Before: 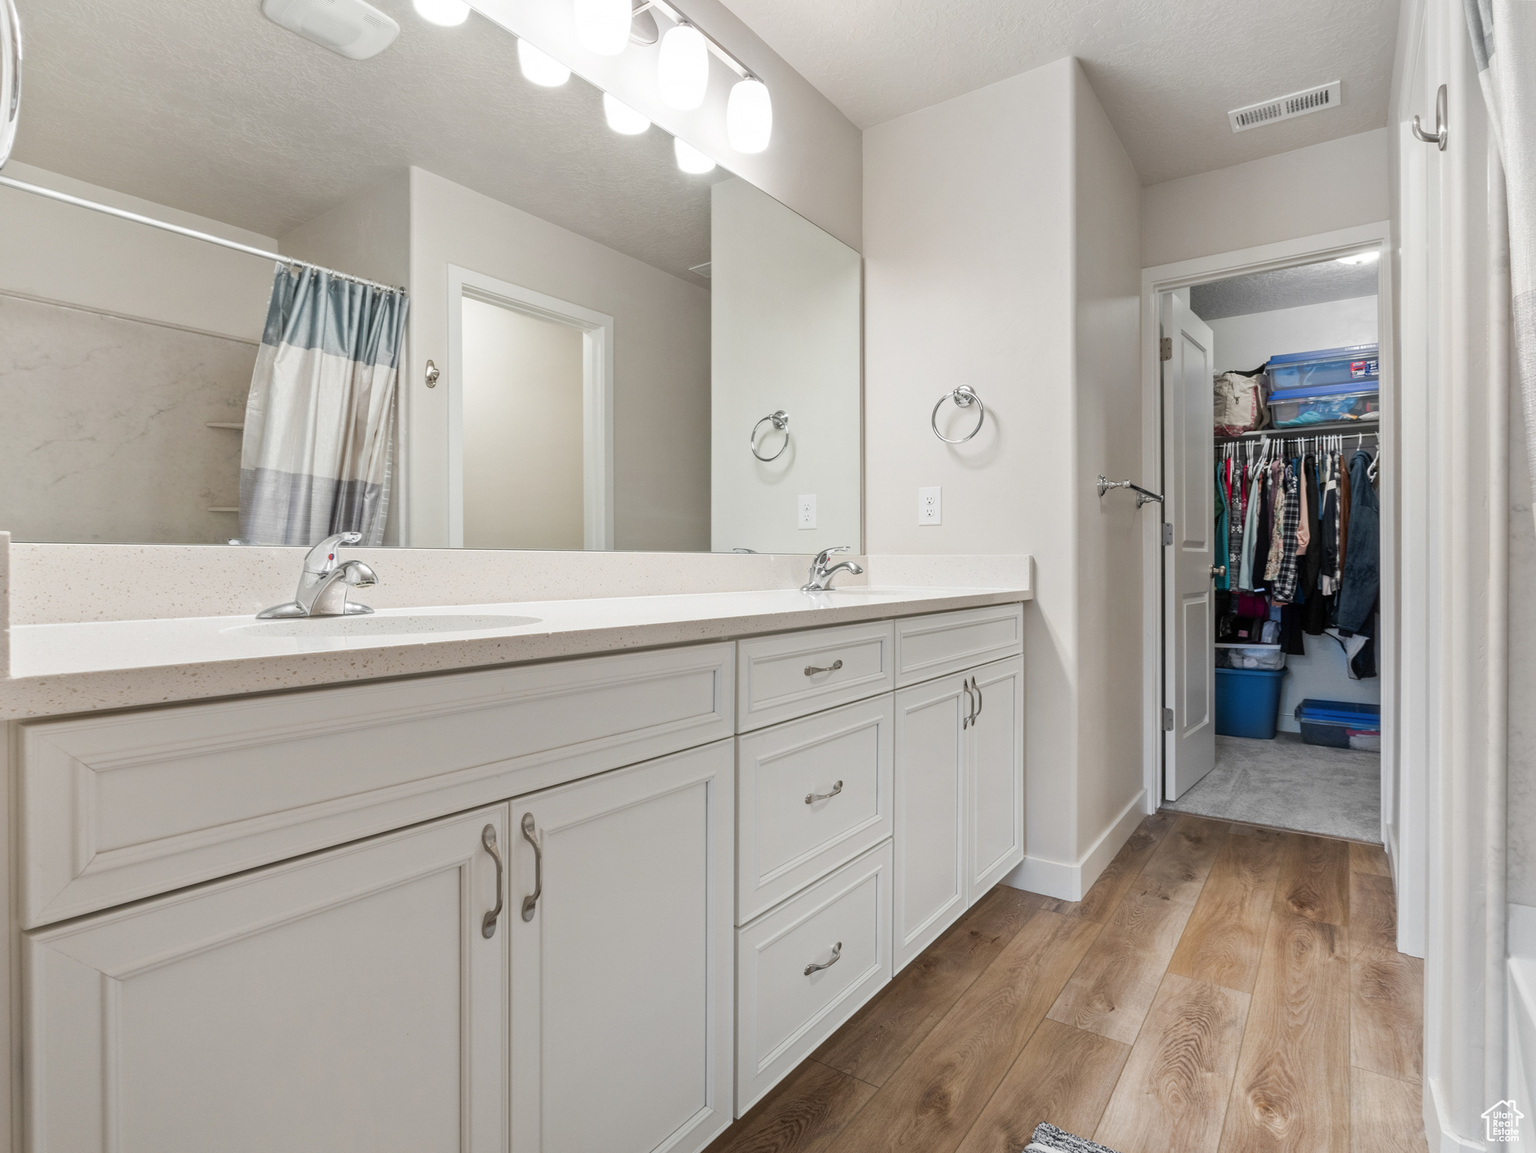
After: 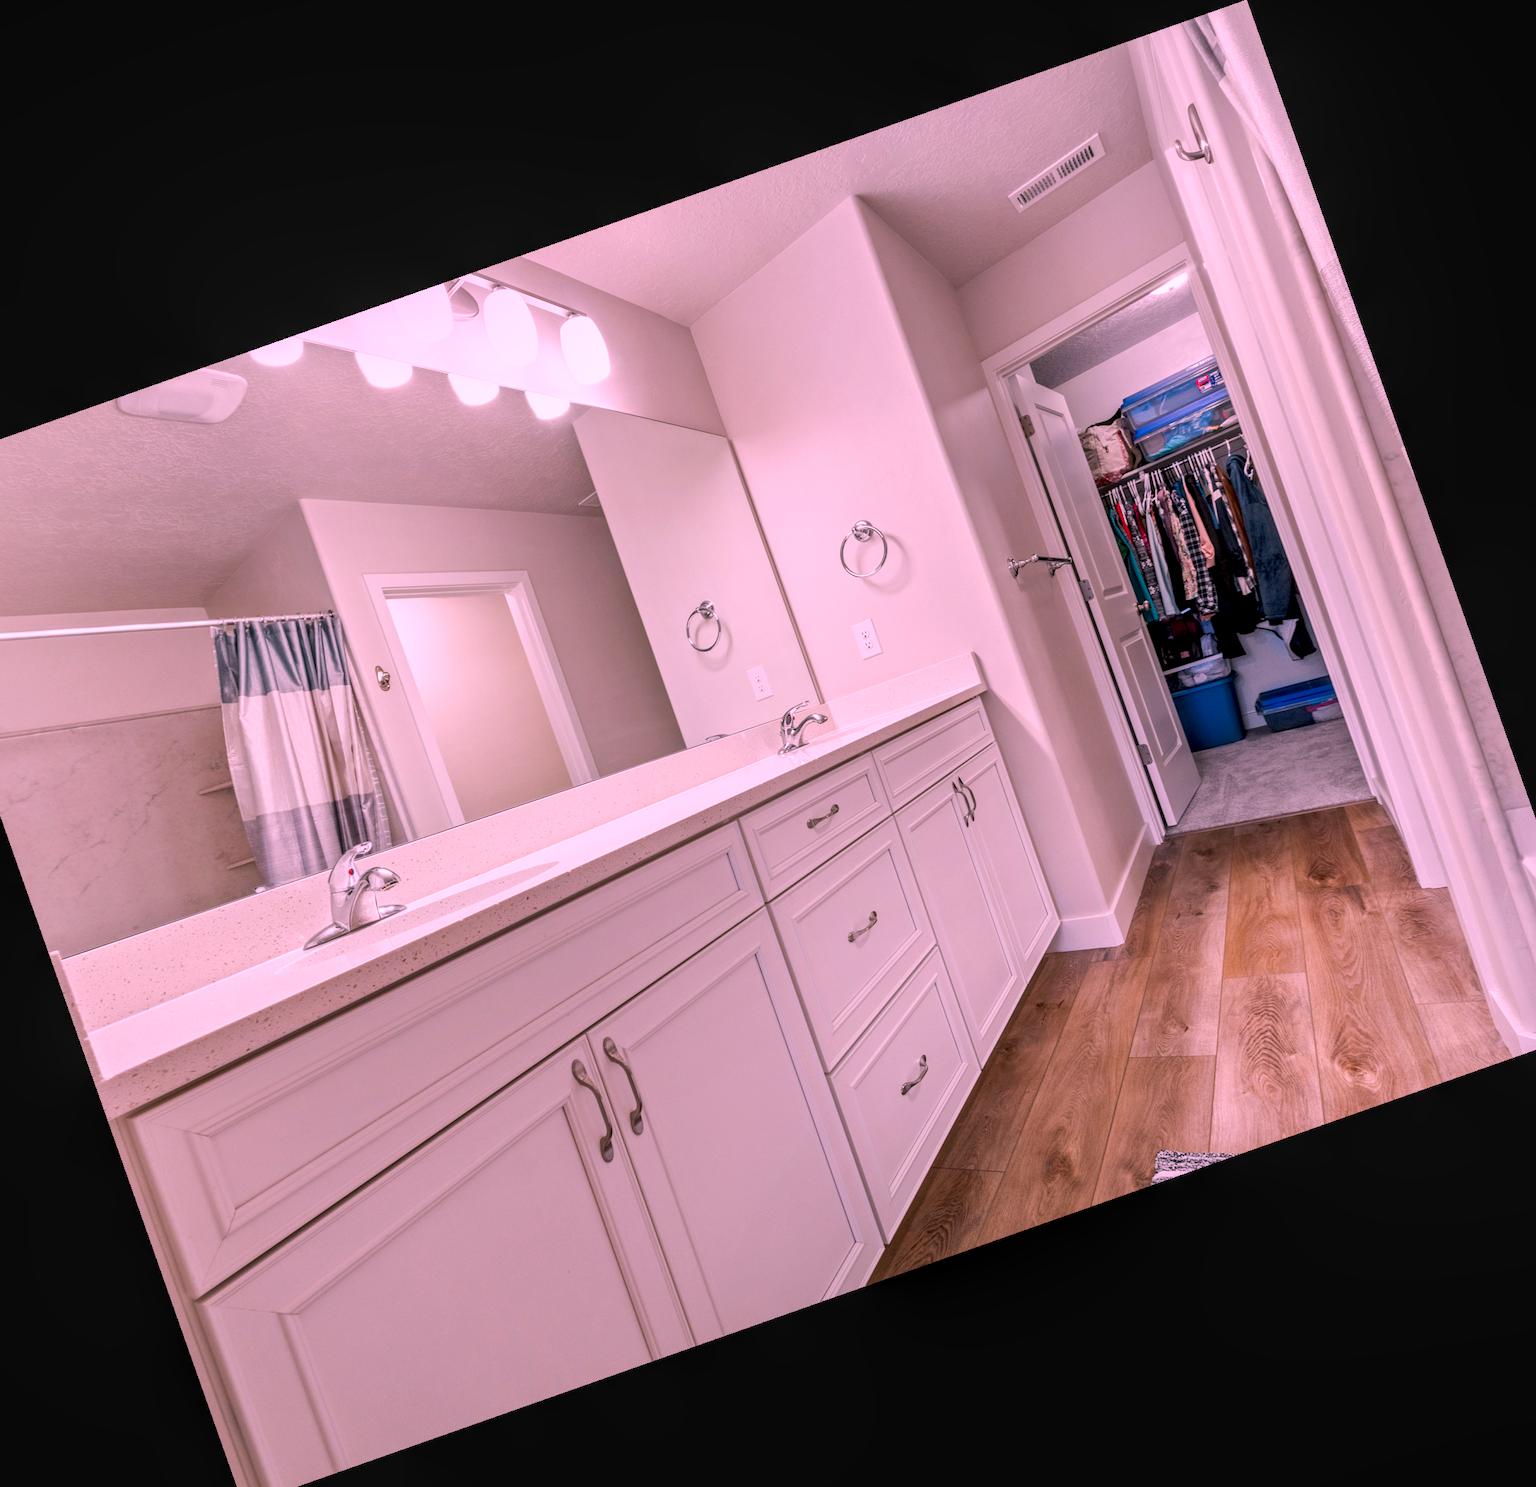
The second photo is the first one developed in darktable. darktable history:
color balance rgb: shadows lift › chroma 2%, shadows lift › hue 217.2°, power › chroma 0.25%, power › hue 60°, highlights gain › chroma 1.5%, highlights gain › hue 309.6°, global offset › luminance -0.5%, perceptual saturation grading › global saturation 15%, global vibrance 20%
local contrast: on, module defaults
white balance: red 1.188, blue 1.11
exposure: exposure -0.021 EV, compensate highlight preservation false
crop and rotate: angle 19.43°, left 6.812%, right 4.125%, bottom 1.087%
